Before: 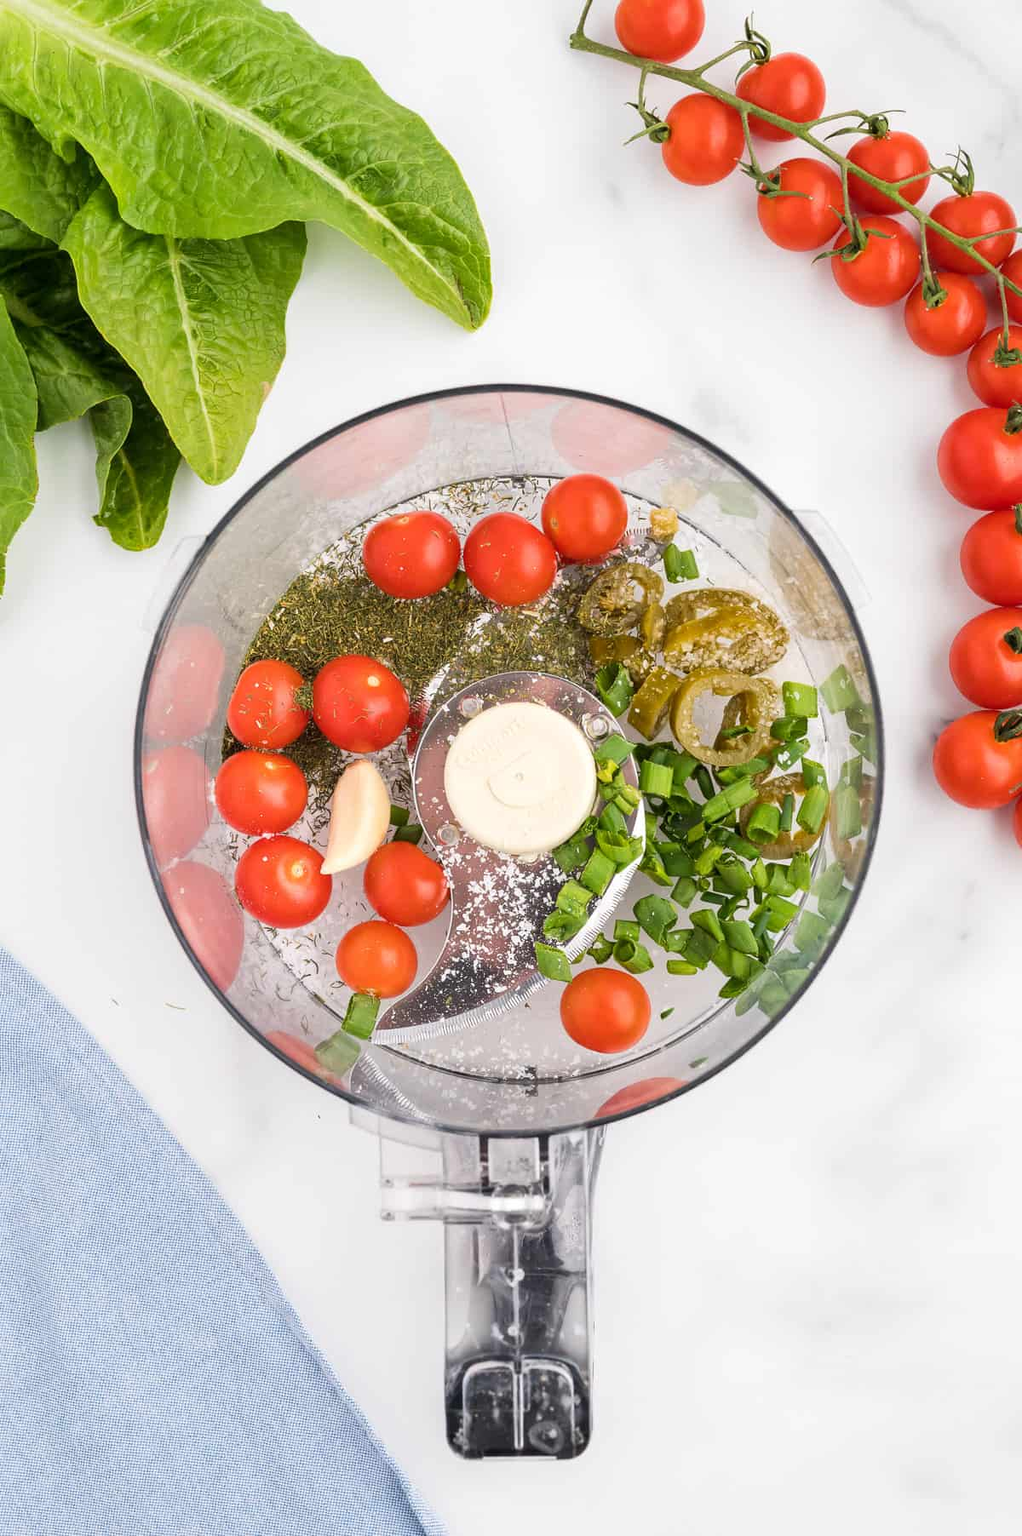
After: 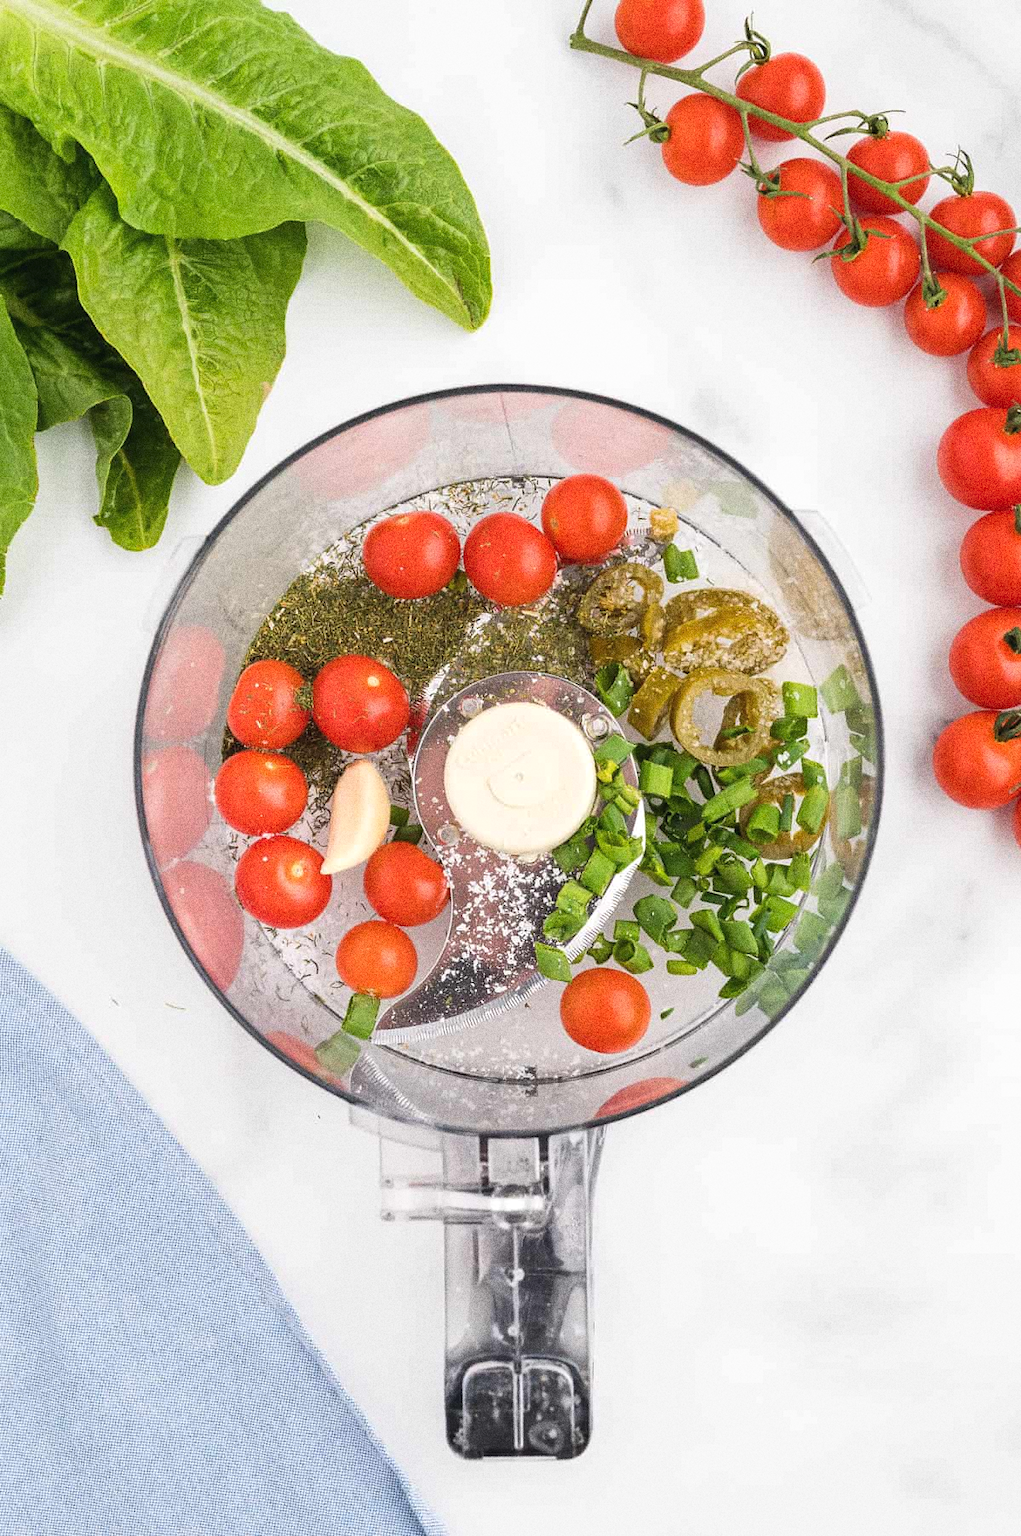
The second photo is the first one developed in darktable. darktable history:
grain: strength 49.07%
exposure: black level correction -0.003, exposure 0.04 EV, compensate highlight preservation false
